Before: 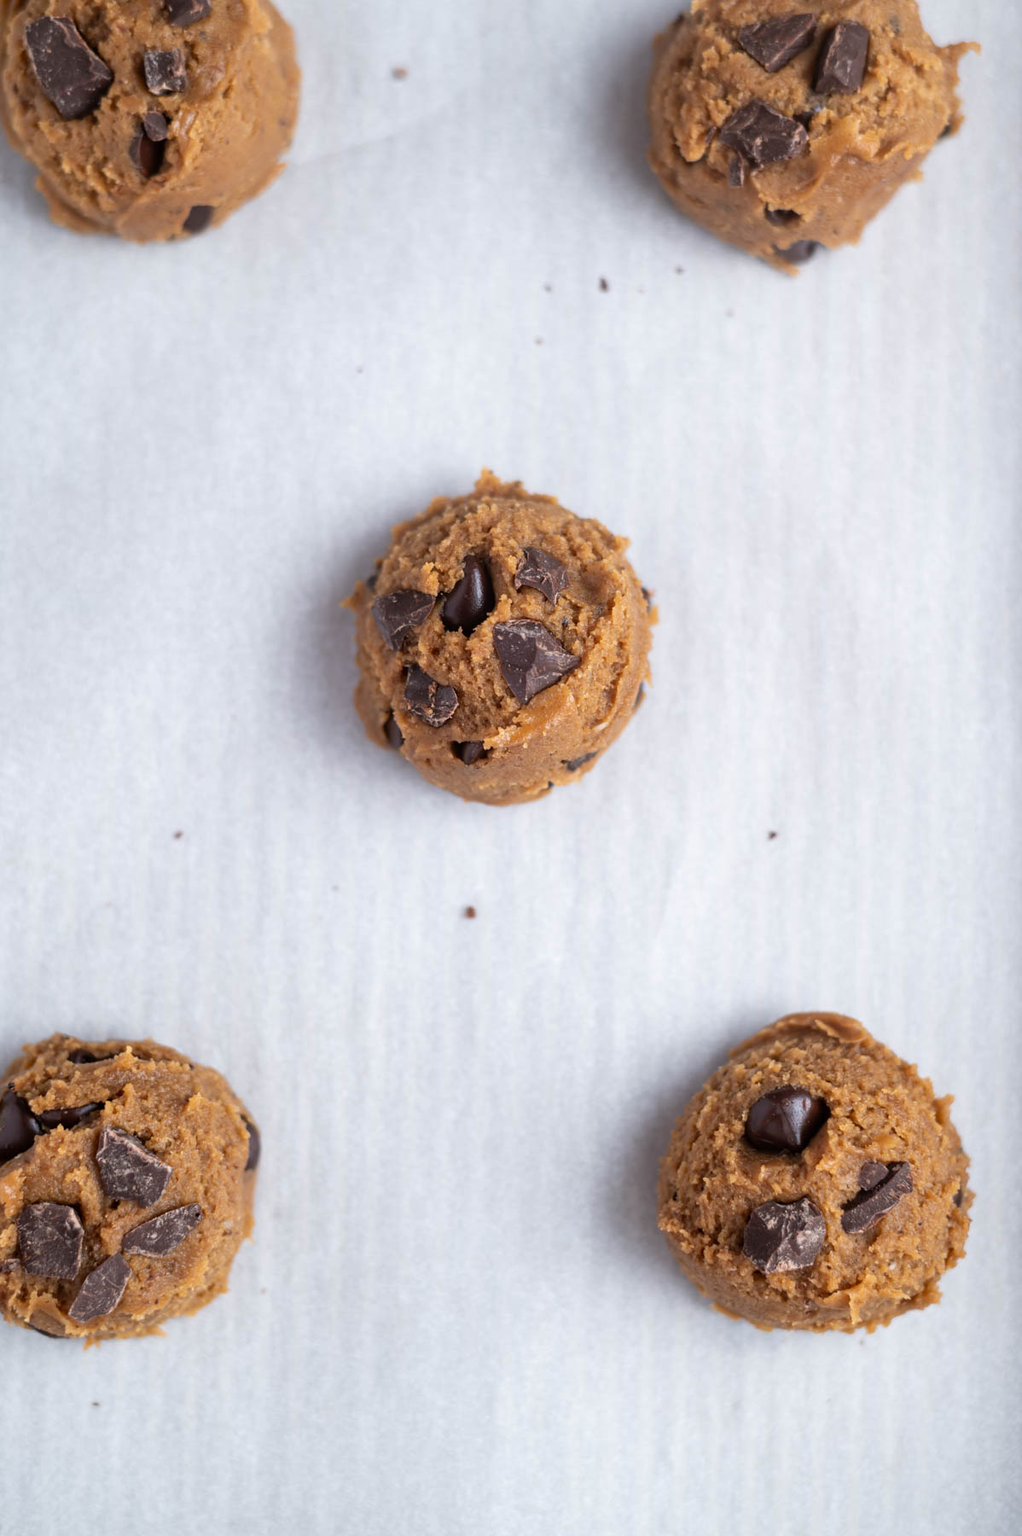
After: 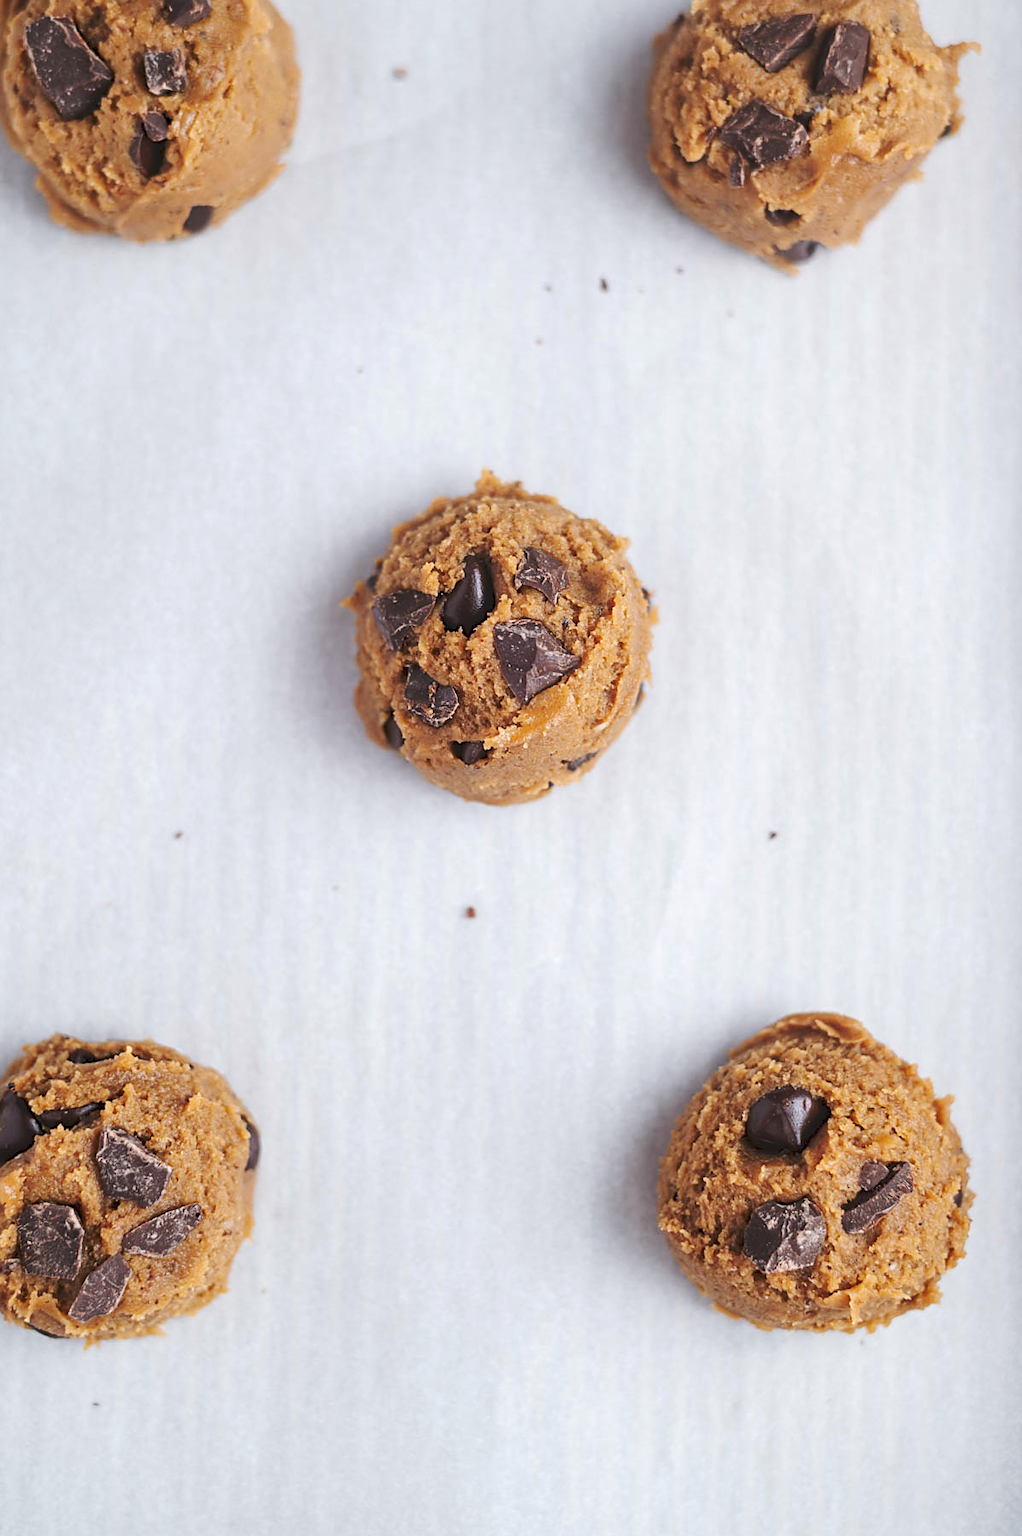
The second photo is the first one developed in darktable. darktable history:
sharpen: on, module defaults
tone curve: curves: ch0 [(0, 0) (0.003, 0.1) (0.011, 0.101) (0.025, 0.11) (0.044, 0.126) (0.069, 0.14) (0.1, 0.158) (0.136, 0.18) (0.177, 0.206) (0.224, 0.243) (0.277, 0.293) (0.335, 0.36) (0.399, 0.446) (0.468, 0.537) (0.543, 0.618) (0.623, 0.694) (0.709, 0.763) (0.801, 0.836) (0.898, 0.908) (1, 1)], preserve colors none
